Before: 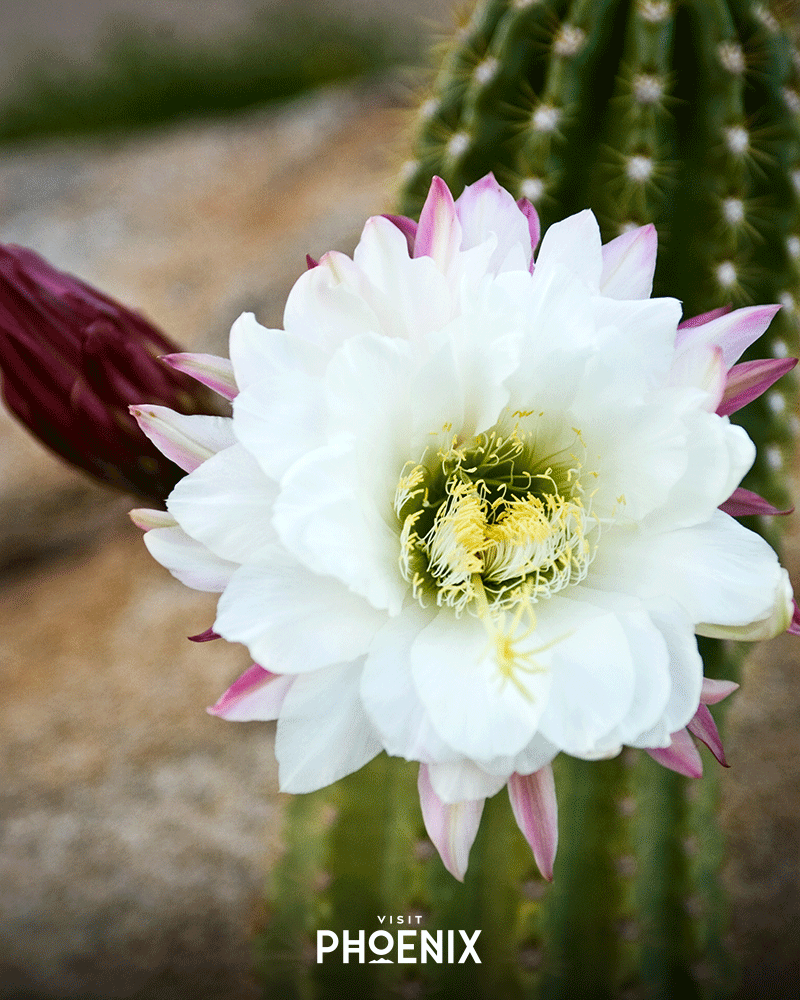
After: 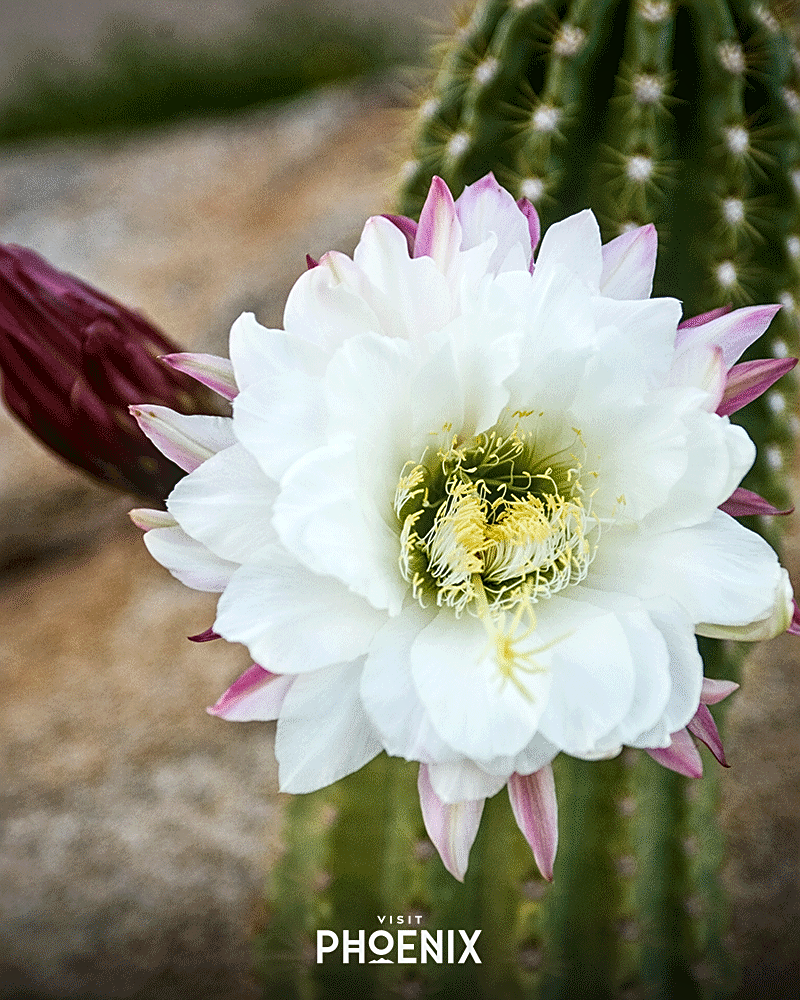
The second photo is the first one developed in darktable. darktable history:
exposure: compensate highlight preservation false
contrast brightness saturation: saturation -0.055
local contrast: on, module defaults
sharpen: on, module defaults
